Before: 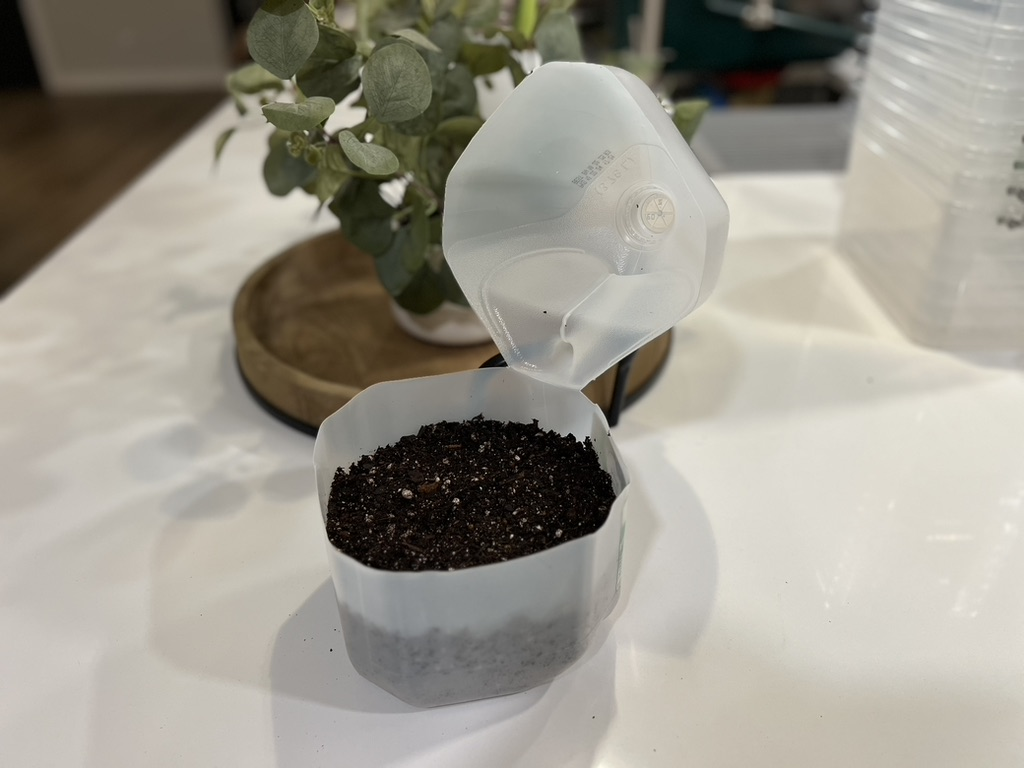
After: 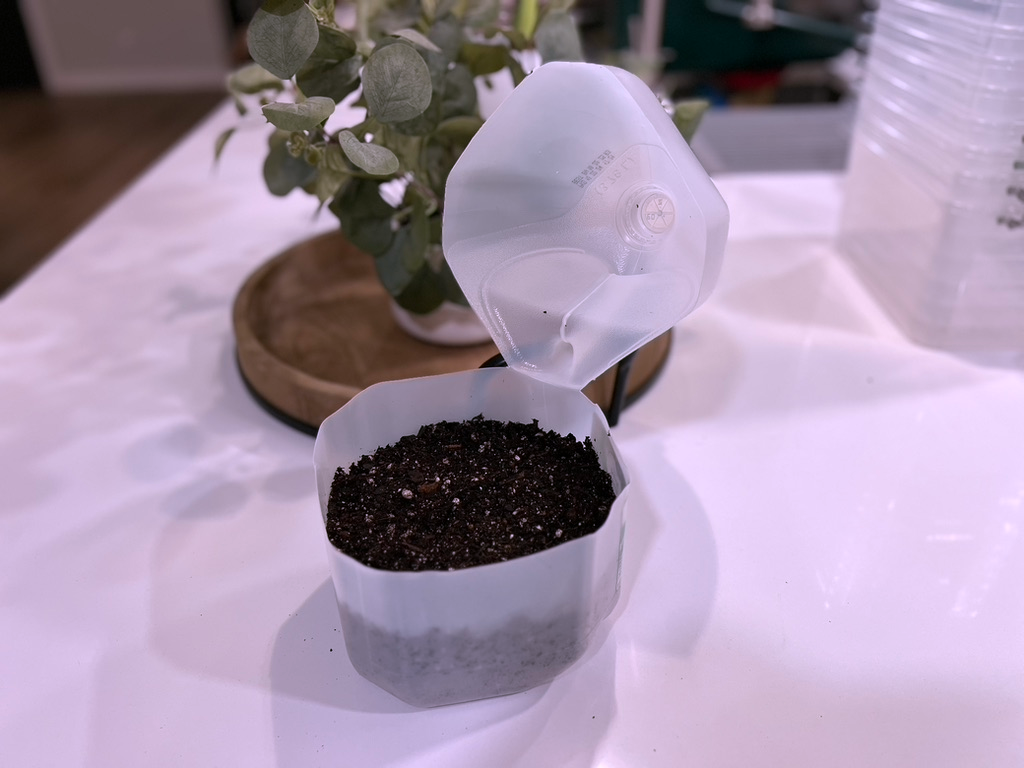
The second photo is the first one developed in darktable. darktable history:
color correction: highlights a* 15.19, highlights b* -24.7
